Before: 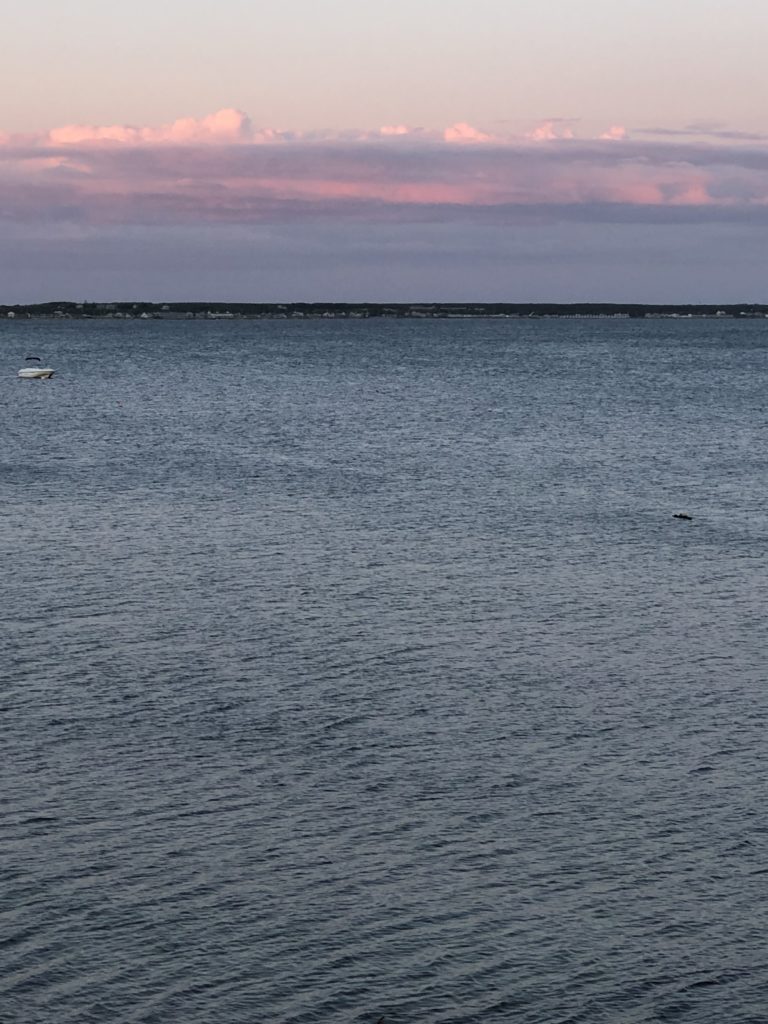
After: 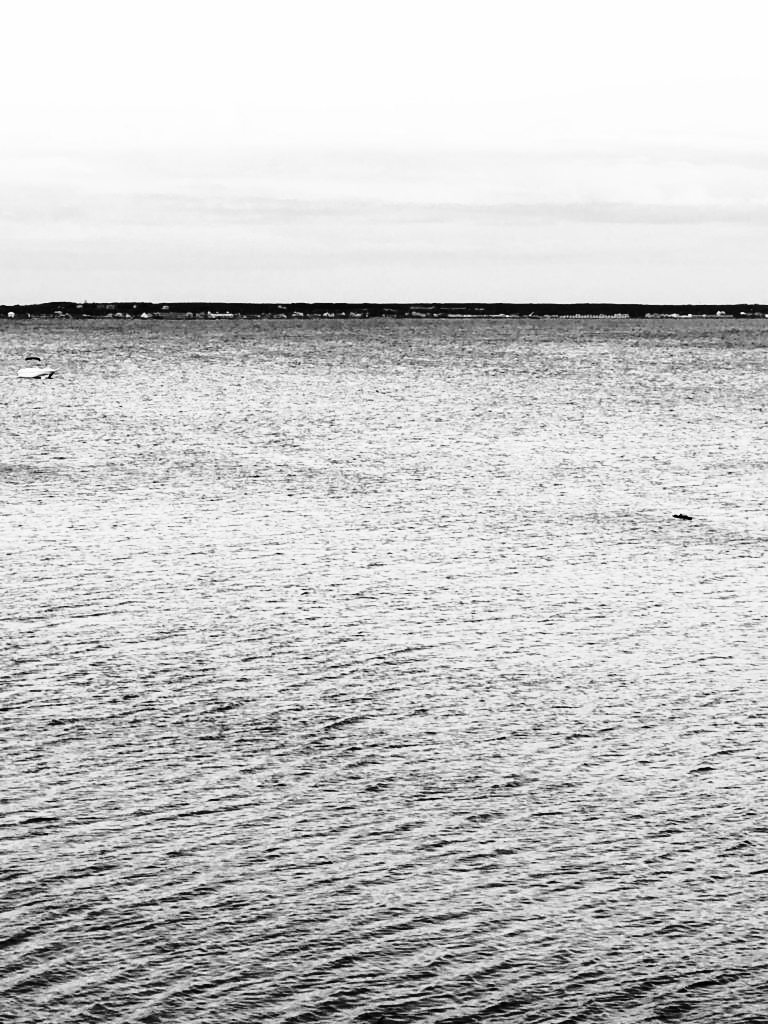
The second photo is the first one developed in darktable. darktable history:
monochrome: on, module defaults
rgb curve: curves: ch0 [(0, 0) (0.21, 0.15) (0.24, 0.21) (0.5, 0.75) (0.75, 0.96) (0.89, 0.99) (1, 1)]; ch1 [(0, 0.02) (0.21, 0.13) (0.25, 0.2) (0.5, 0.67) (0.75, 0.9) (0.89, 0.97) (1, 1)]; ch2 [(0, 0.02) (0.21, 0.13) (0.25, 0.2) (0.5, 0.67) (0.75, 0.9) (0.89, 0.97) (1, 1)], compensate middle gray true
base curve: curves: ch0 [(0, 0) (0.028, 0.03) (0.121, 0.232) (0.46, 0.748) (0.859, 0.968) (1, 1)], preserve colors none
color correction: highlights a* -1.43, highlights b* 10.12, shadows a* 0.395, shadows b* 19.35
